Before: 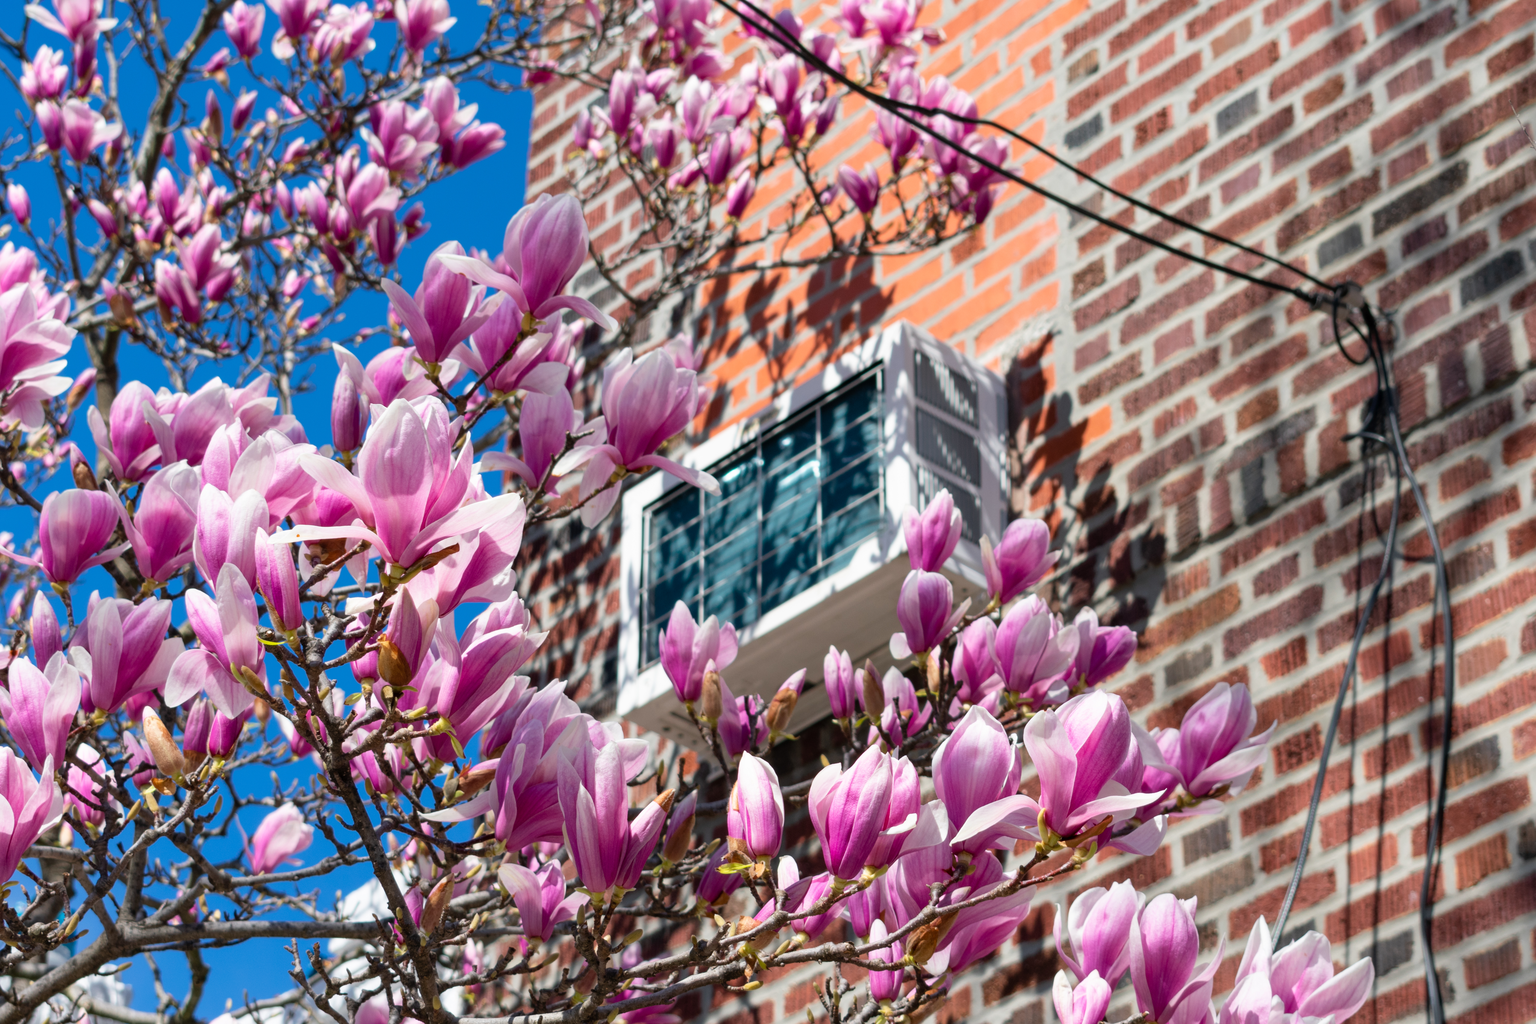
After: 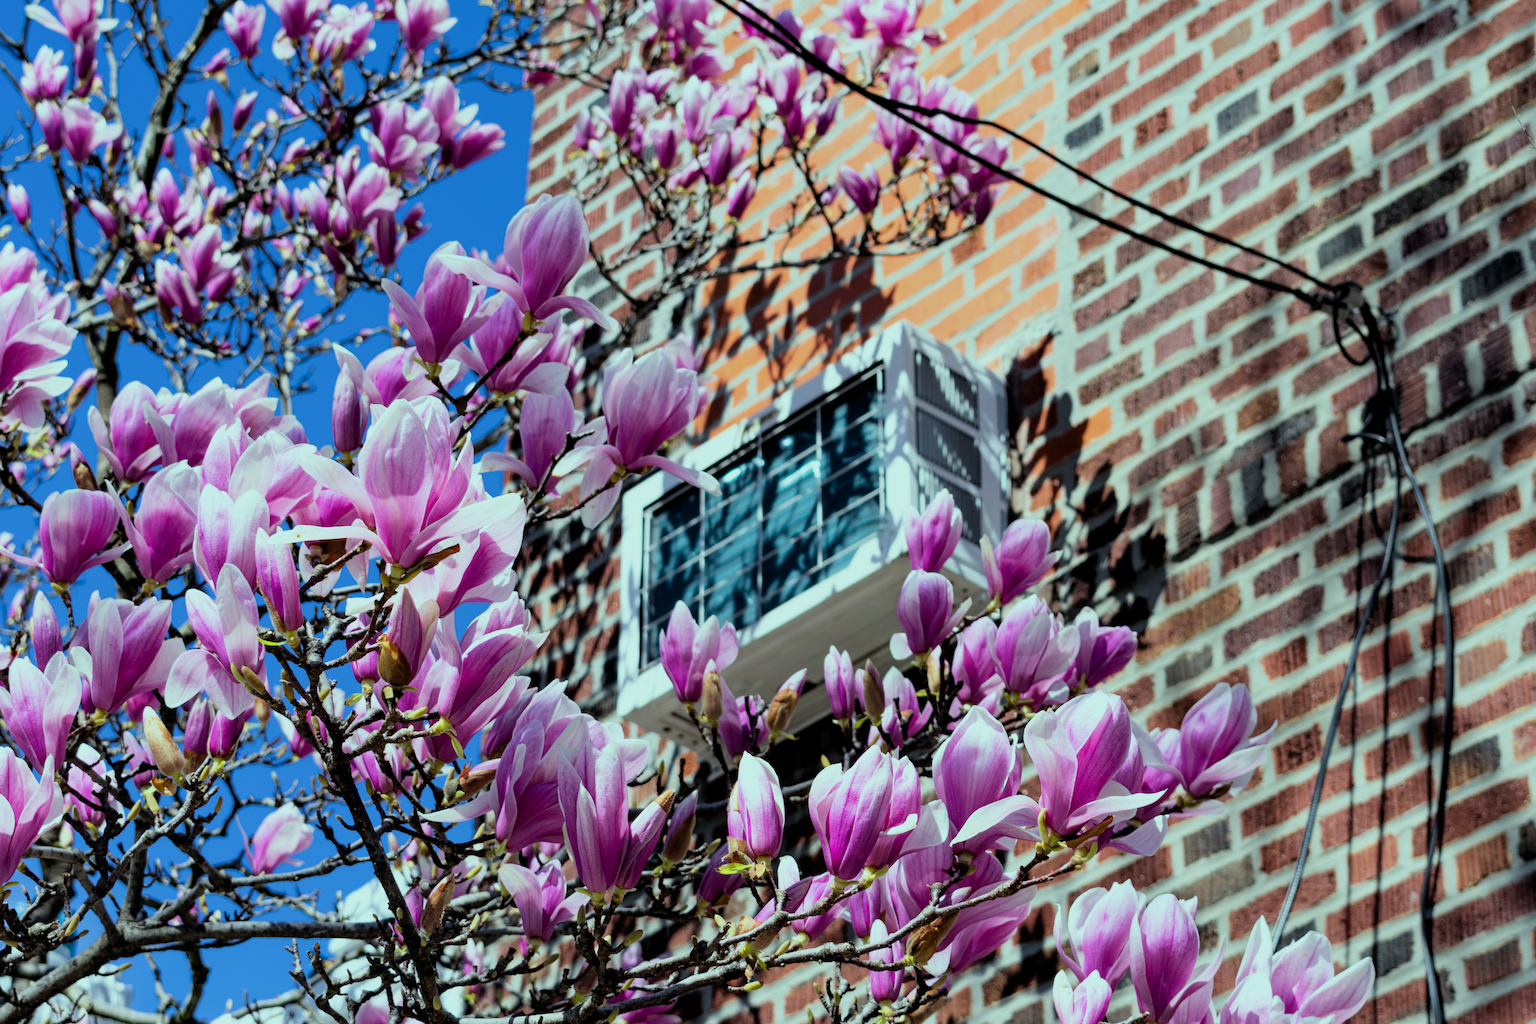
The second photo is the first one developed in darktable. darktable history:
color balance: mode lift, gamma, gain (sRGB), lift [0.997, 0.979, 1.021, 1.011], gamma [1, 1.084, 0.916, 0.998], gain [1, 0.87, 1.13, 1.101], contrast 4.55%, contrast fulcrum 38.24%, output saturation 104.09%
haze removal: adaptive false
filmic rgb: black relative exposure -5 EV, hardness 2.88, contrast 1.2
tone equalizer: -8 EV 0.06 EV, smoothing diameter 25%, edges refinement/feathering 10, preserve details guided filter
